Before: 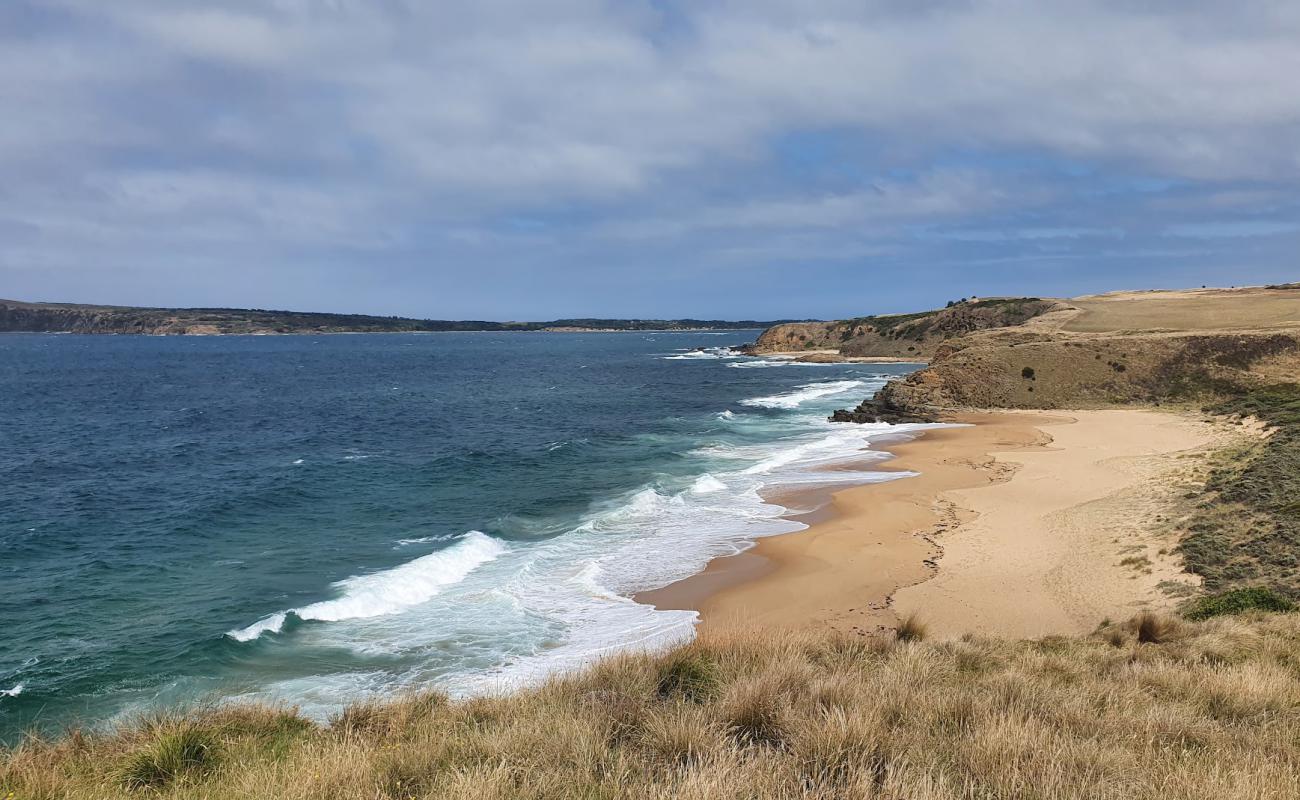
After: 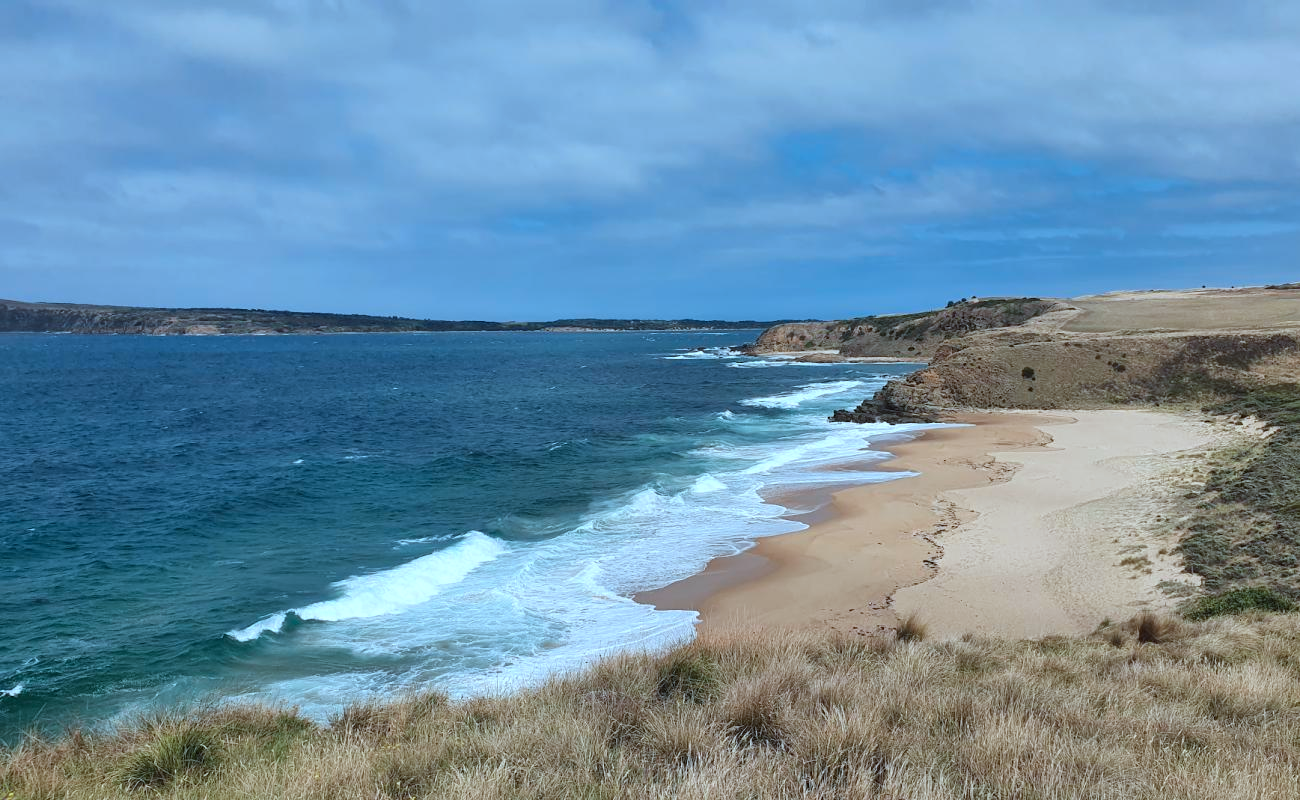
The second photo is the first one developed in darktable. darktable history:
color correction: highlights a* -9.83, highlights b* -21.93
